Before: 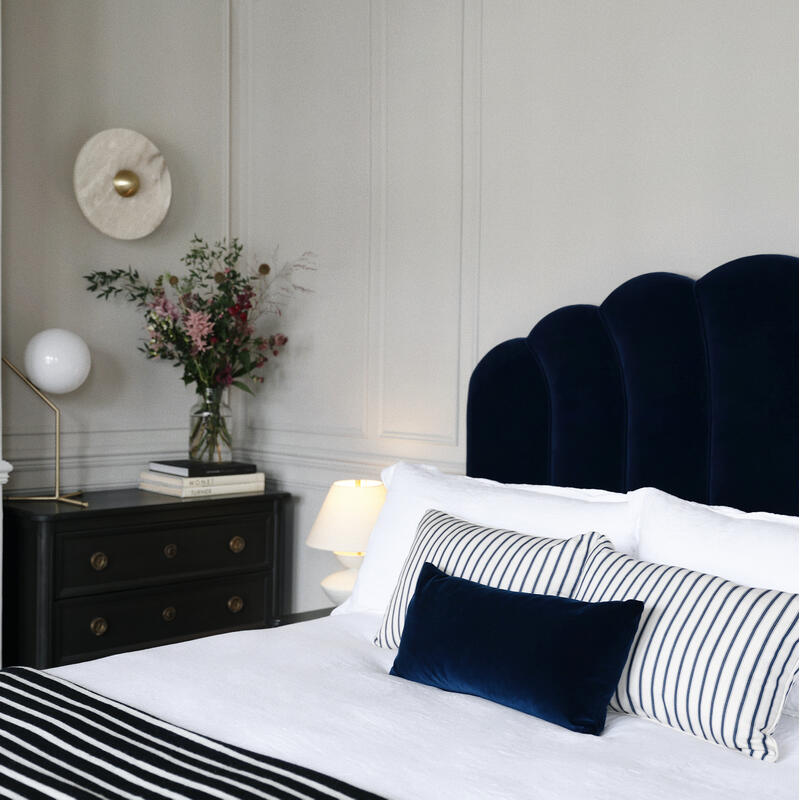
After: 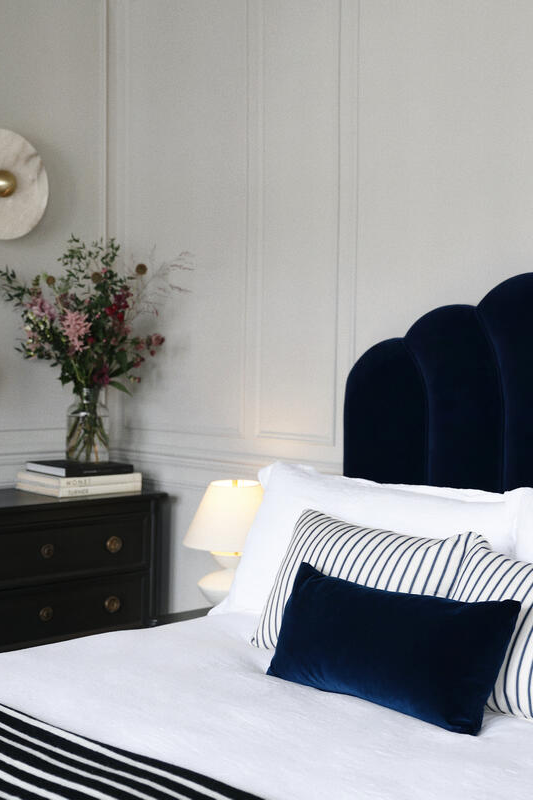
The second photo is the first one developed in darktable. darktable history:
crop: left 15.412%, right 17.84%
